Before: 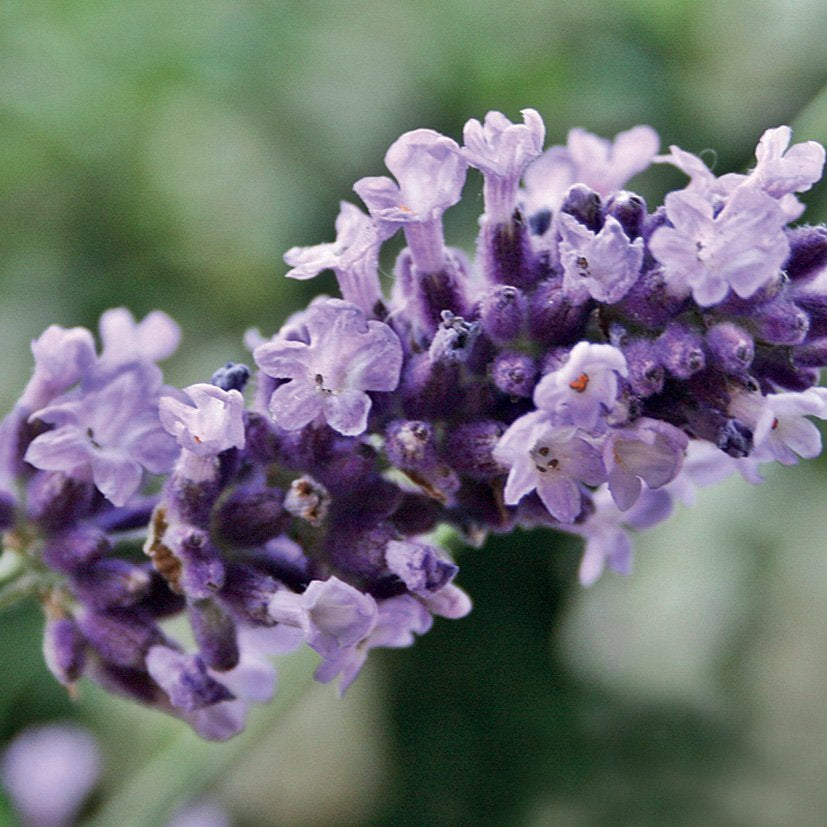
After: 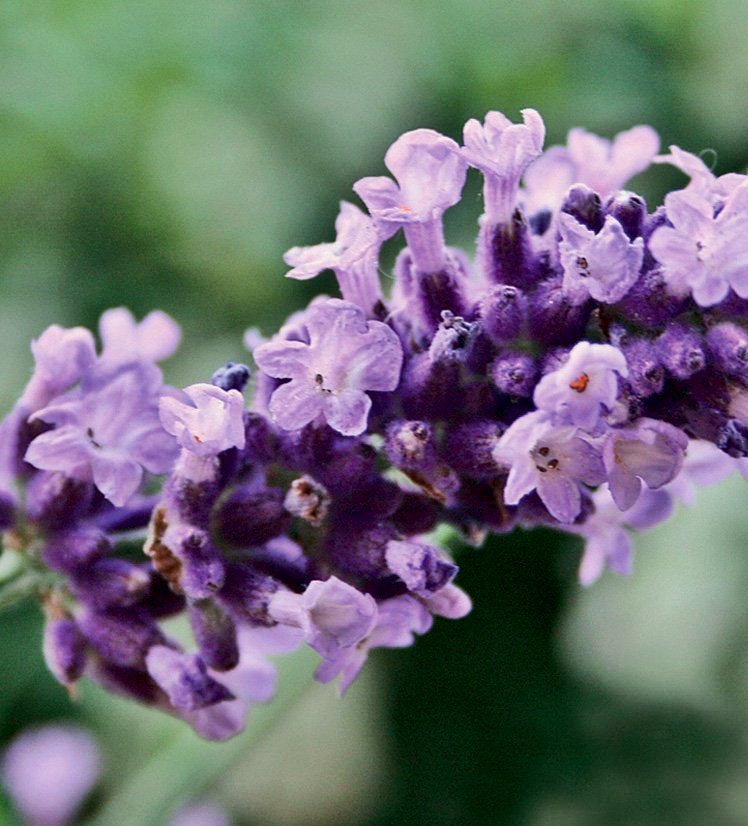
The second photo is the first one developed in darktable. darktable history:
crop: right 9.509%, bottom 0.031%
tone curve: curves: ch0 [(0, 0) (0.068, 0.031) (0.175, 0.132) (0.337, 0.304) (0.498, 0.511) (0.748, 0.762) (0.993, 0.954)]; ch1 [(0, 0) (0.294, 0.184) (0.359, 0.34) (0.362, 0.35) (0.43, 0.41) (0.469, 0.453) (0.495, 0.489) (0.54, 0.563) (0.612, 0.641) (1, 1)]; ch2 [(0, 0) (0.431, 0.419) (0.495, 0.502) (0.524, 0.534) (0.557, 0.56) (0.634, 0.654) (0.728, 0.722) (1, 1)], color space Lab, independent channels, preserve colors none
